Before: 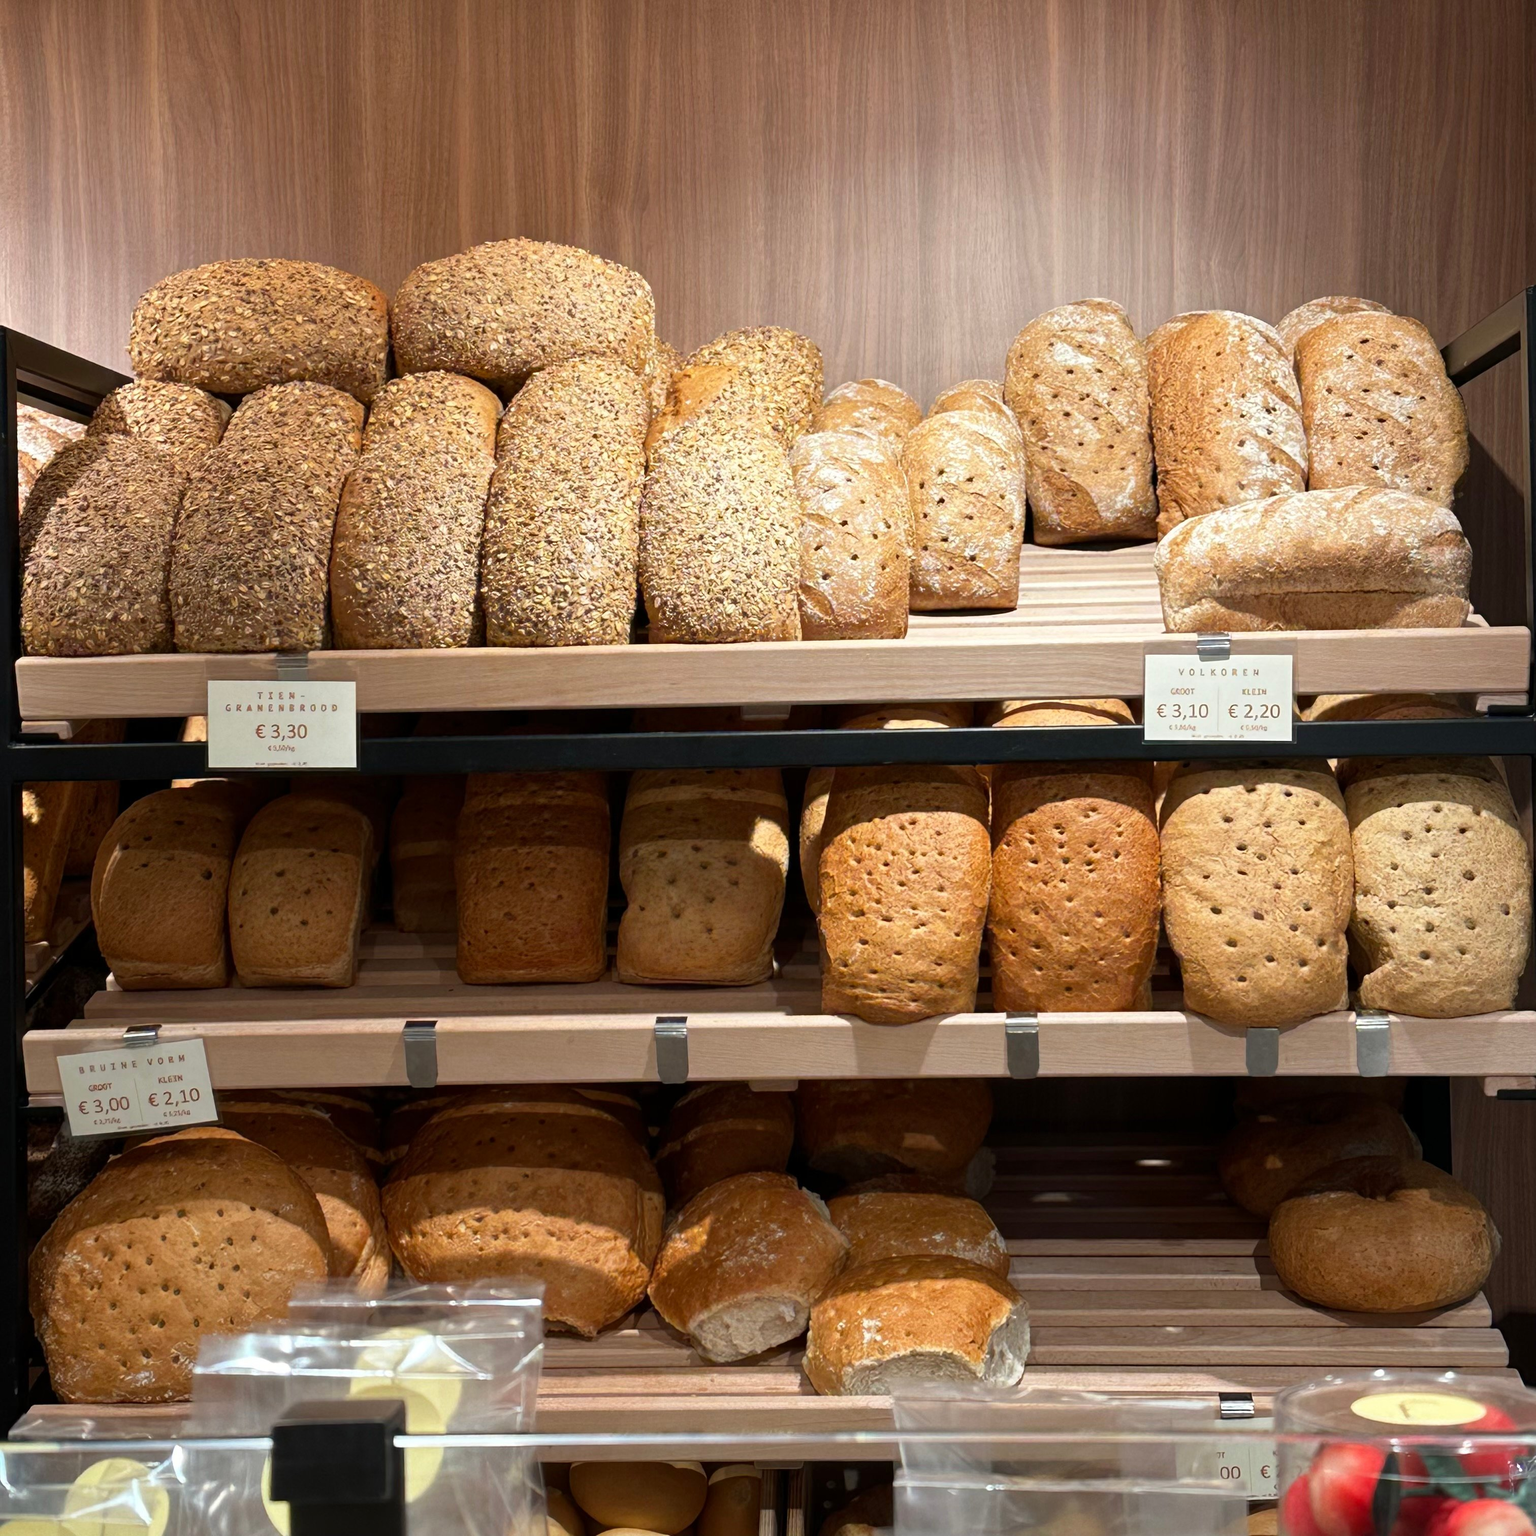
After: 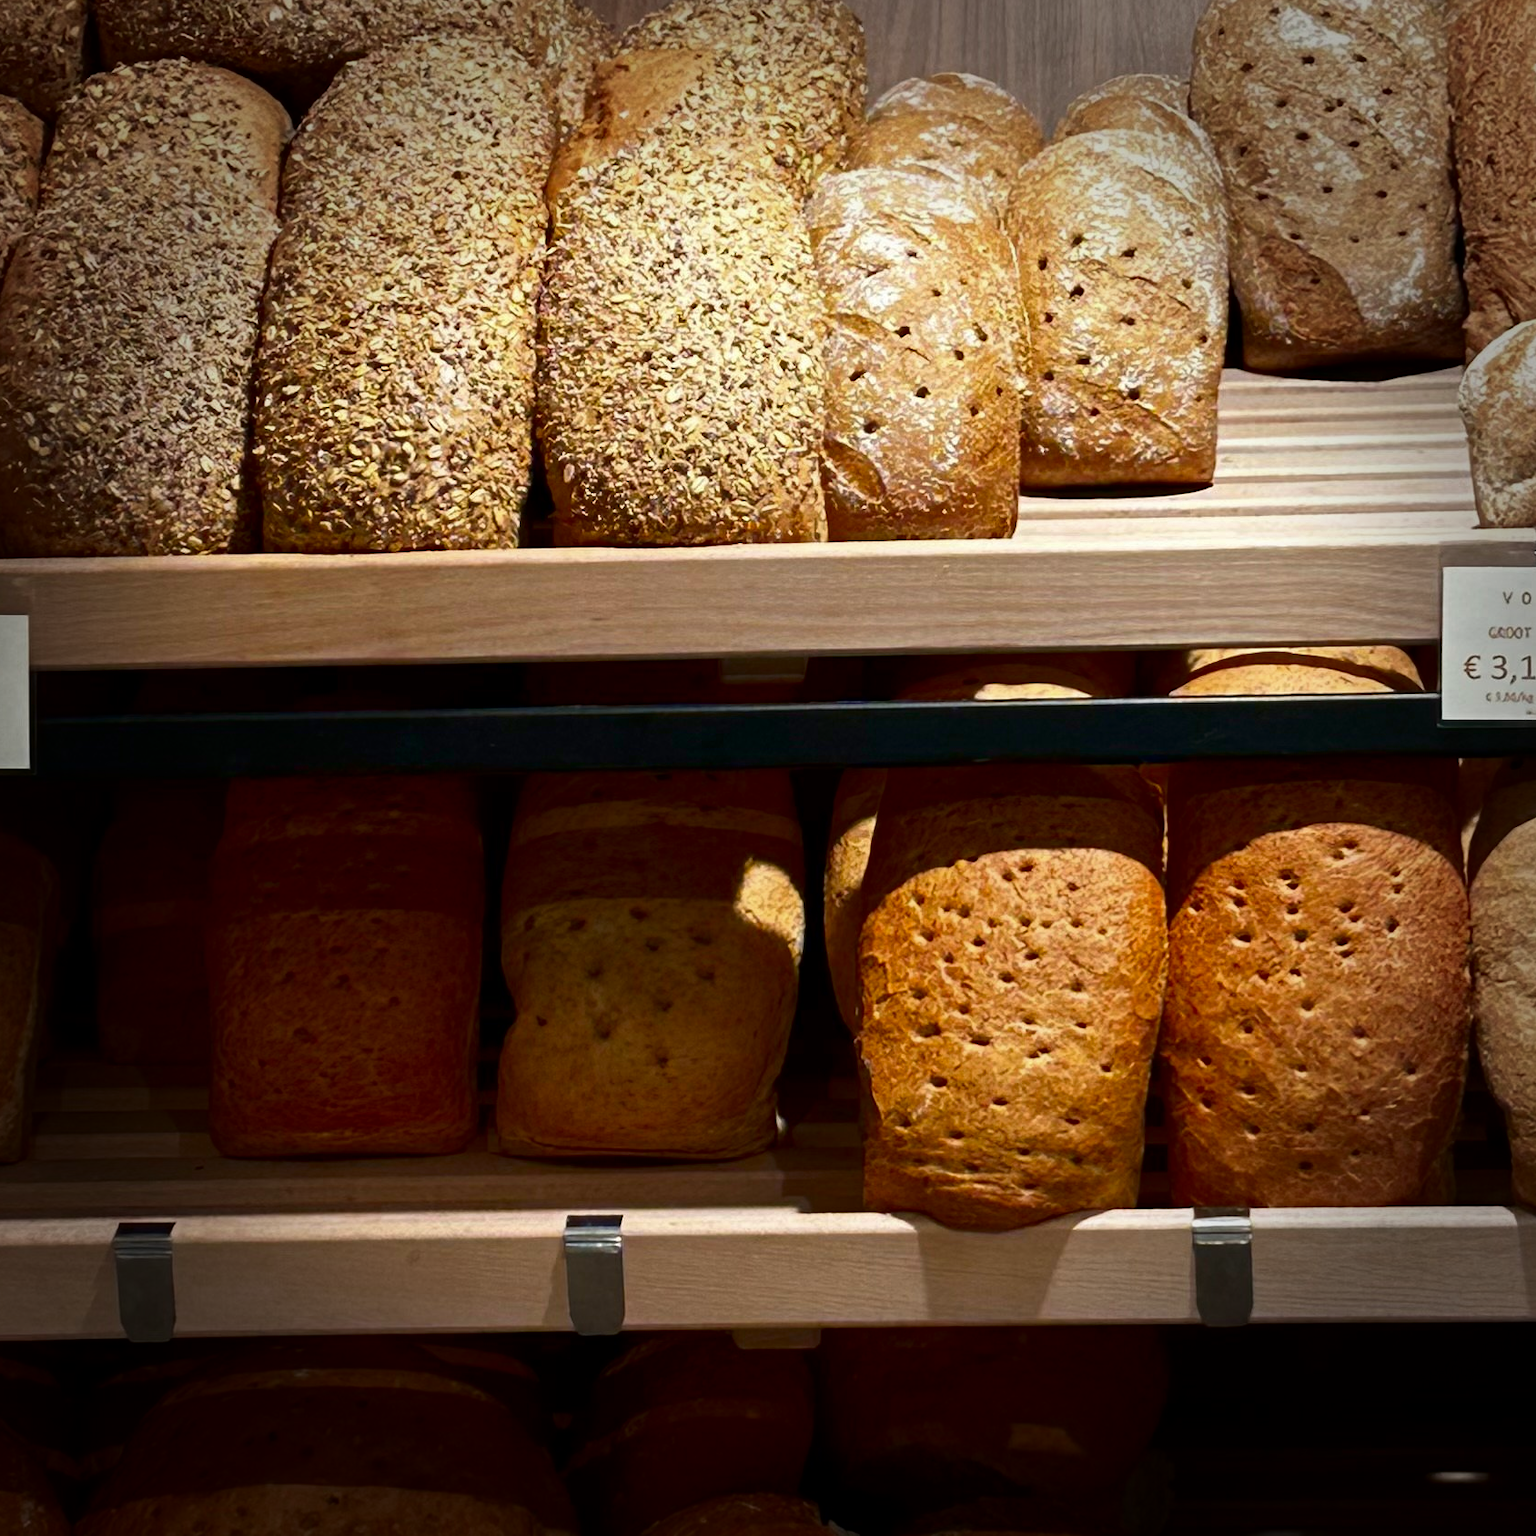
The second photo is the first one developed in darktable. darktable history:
contrast brightness saturation: brightness -0.25, saturation 0.2
crop and rotate: left 22.13%, top 22.054%, right 22.026%, bottom 22.102%
vignetting: fall-off start 66.7%, fall-off radius 39.74%, brightness -0.576, saturation -0.258, automatic ratio true, width/height ratio 0.671, dithering 16-bit output
